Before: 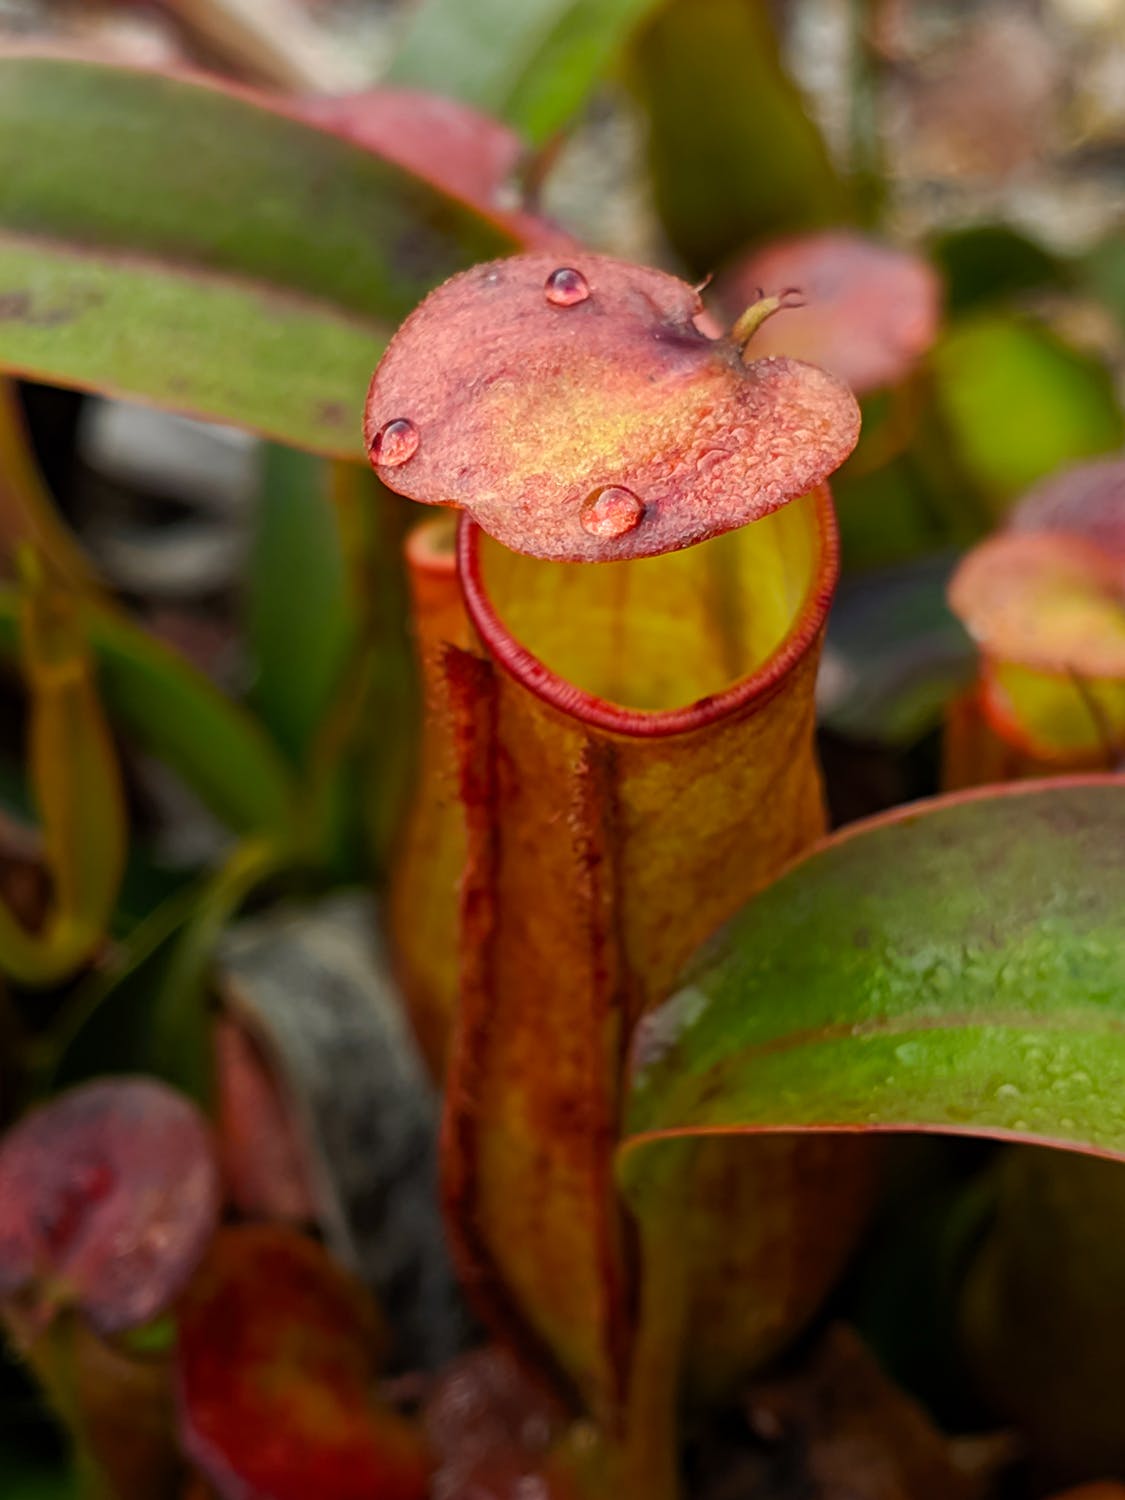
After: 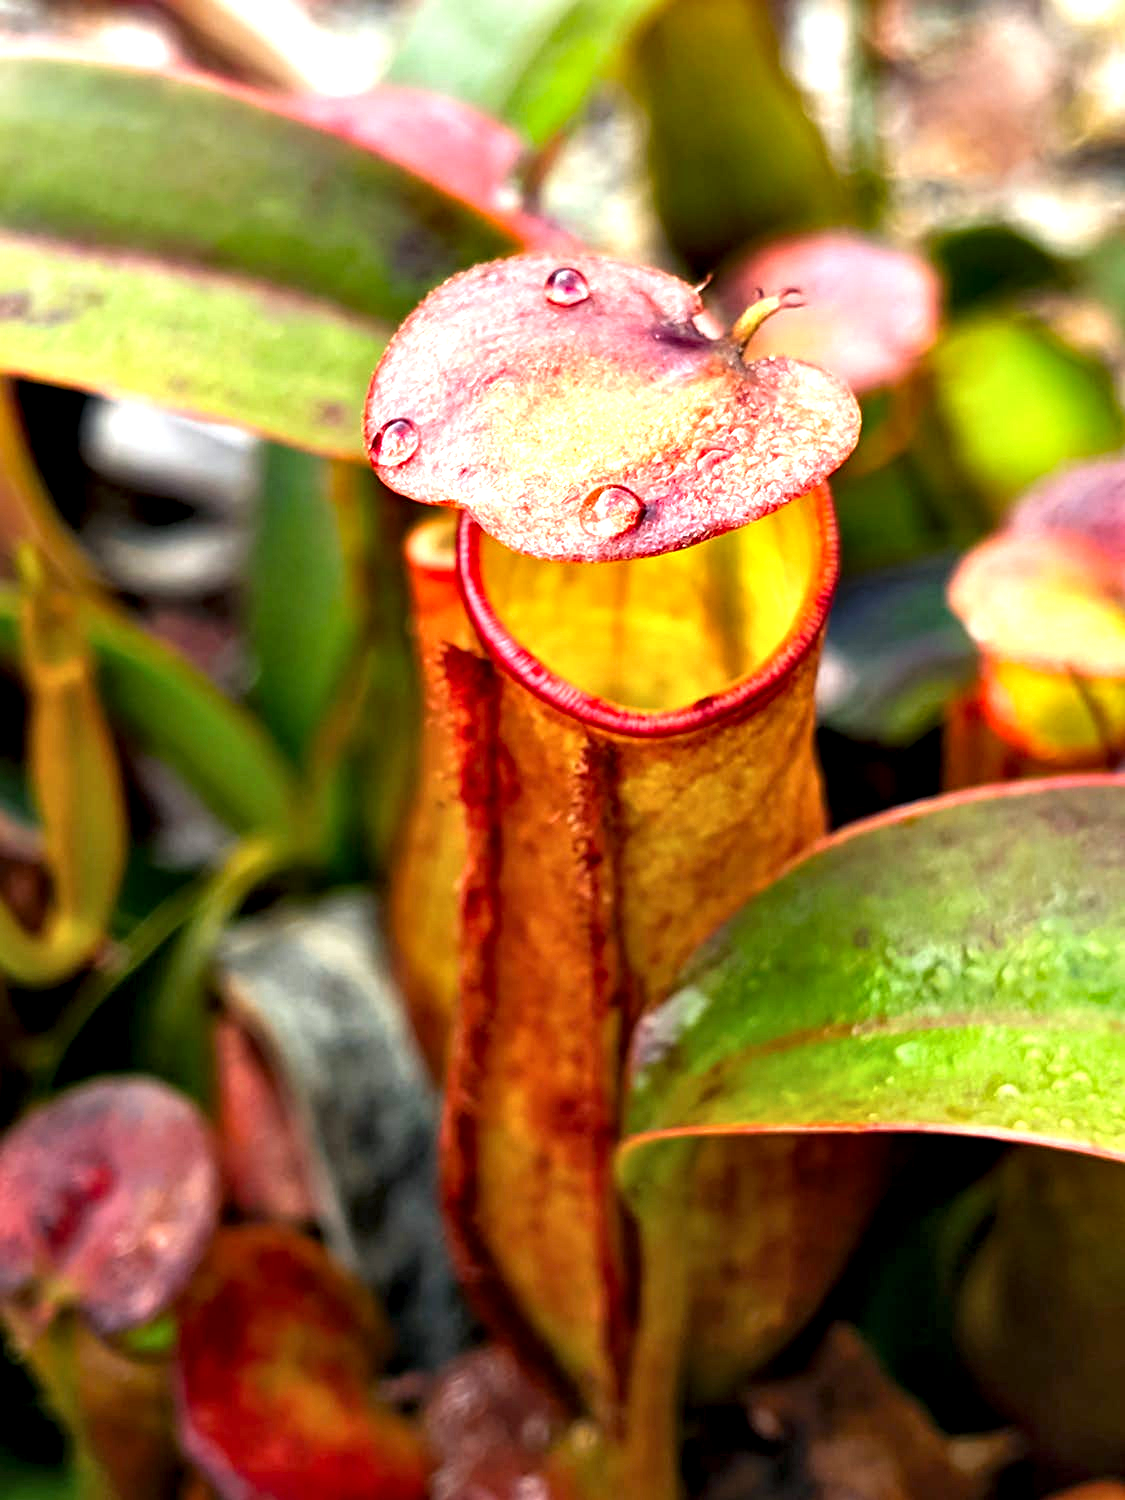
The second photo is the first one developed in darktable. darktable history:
contrast equalizer: y [[0.6 ×6], [0.55 ×6], [0 ×6], [0 ×6], [0 ×6]]
exposure: black level correction 0, exposure 1.383 EV, compensate exposure bias true, compensate highlight preservation false
